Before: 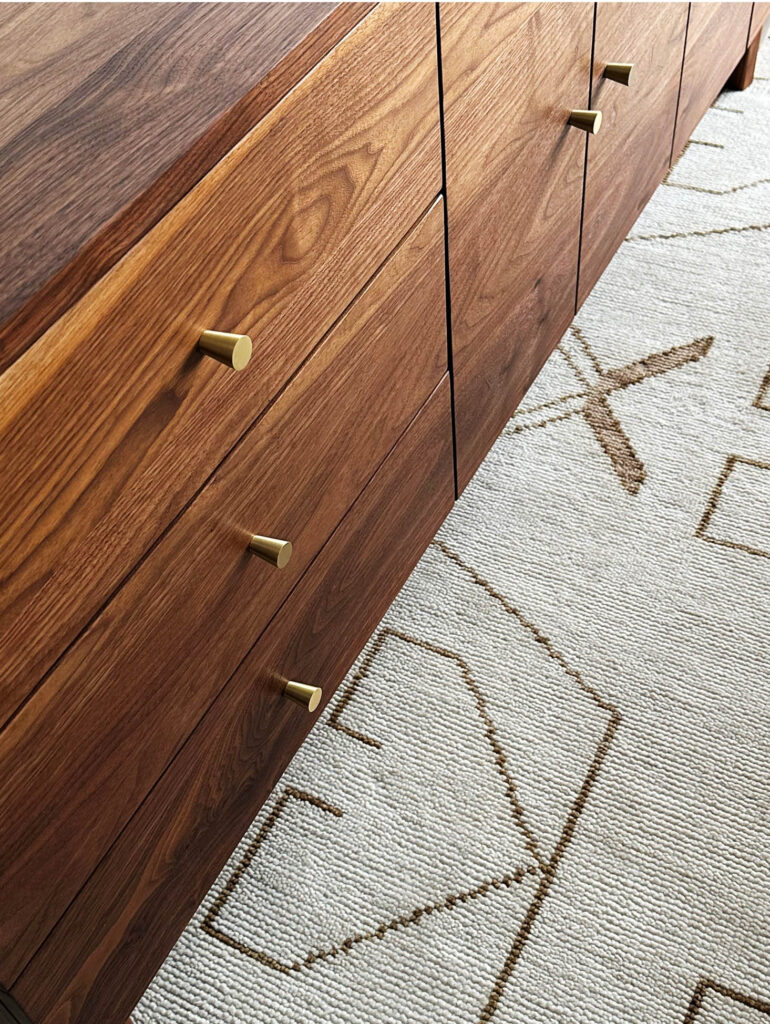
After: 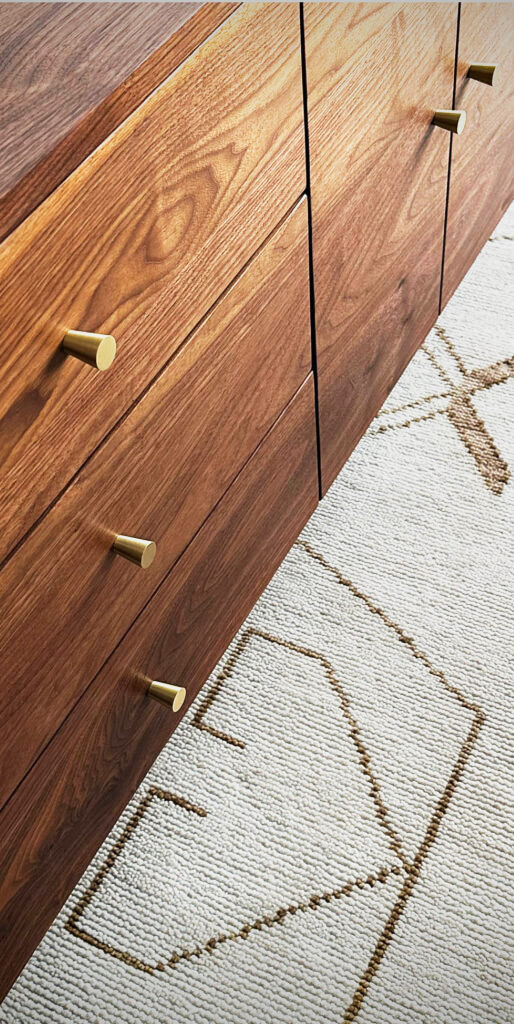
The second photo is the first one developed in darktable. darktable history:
vignetting: fall-off start 88.53%, fall-off radius 44.2%, saturation 0.376, width/height ratio 1.161
base curve: curves: ch0 [(0, 0) (0.088, 0.125) (0.176, 0.251) (0.354, 0.501) (0.613, 0.749) (1, 0.877)], preserve colors none
crop and rotate: left 17.732%, right 15.423%
